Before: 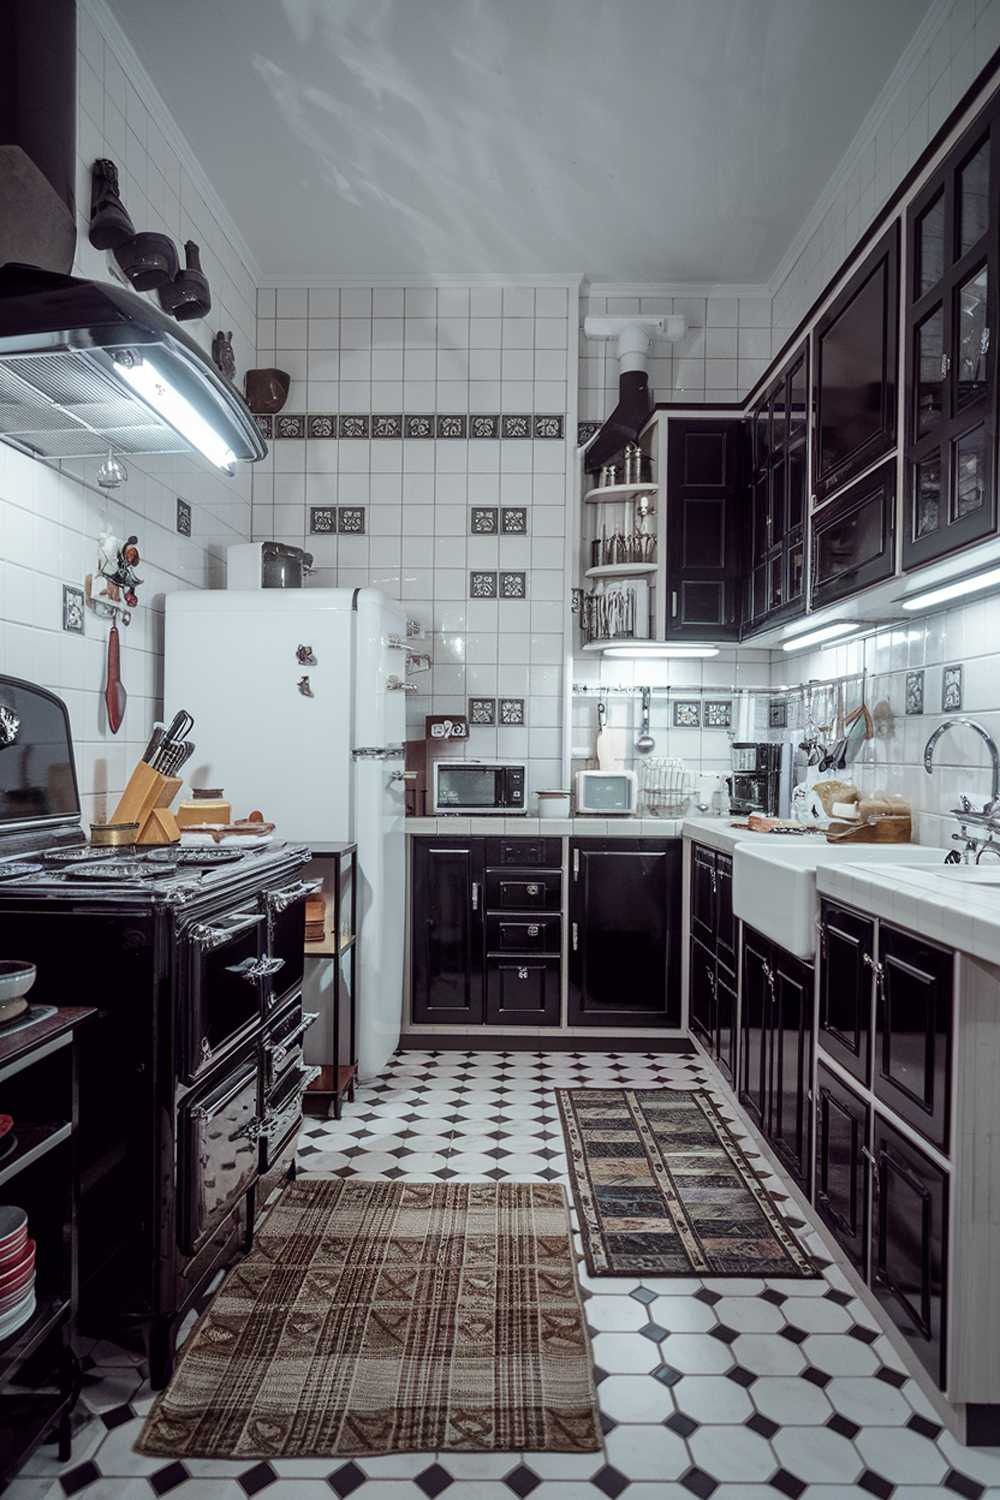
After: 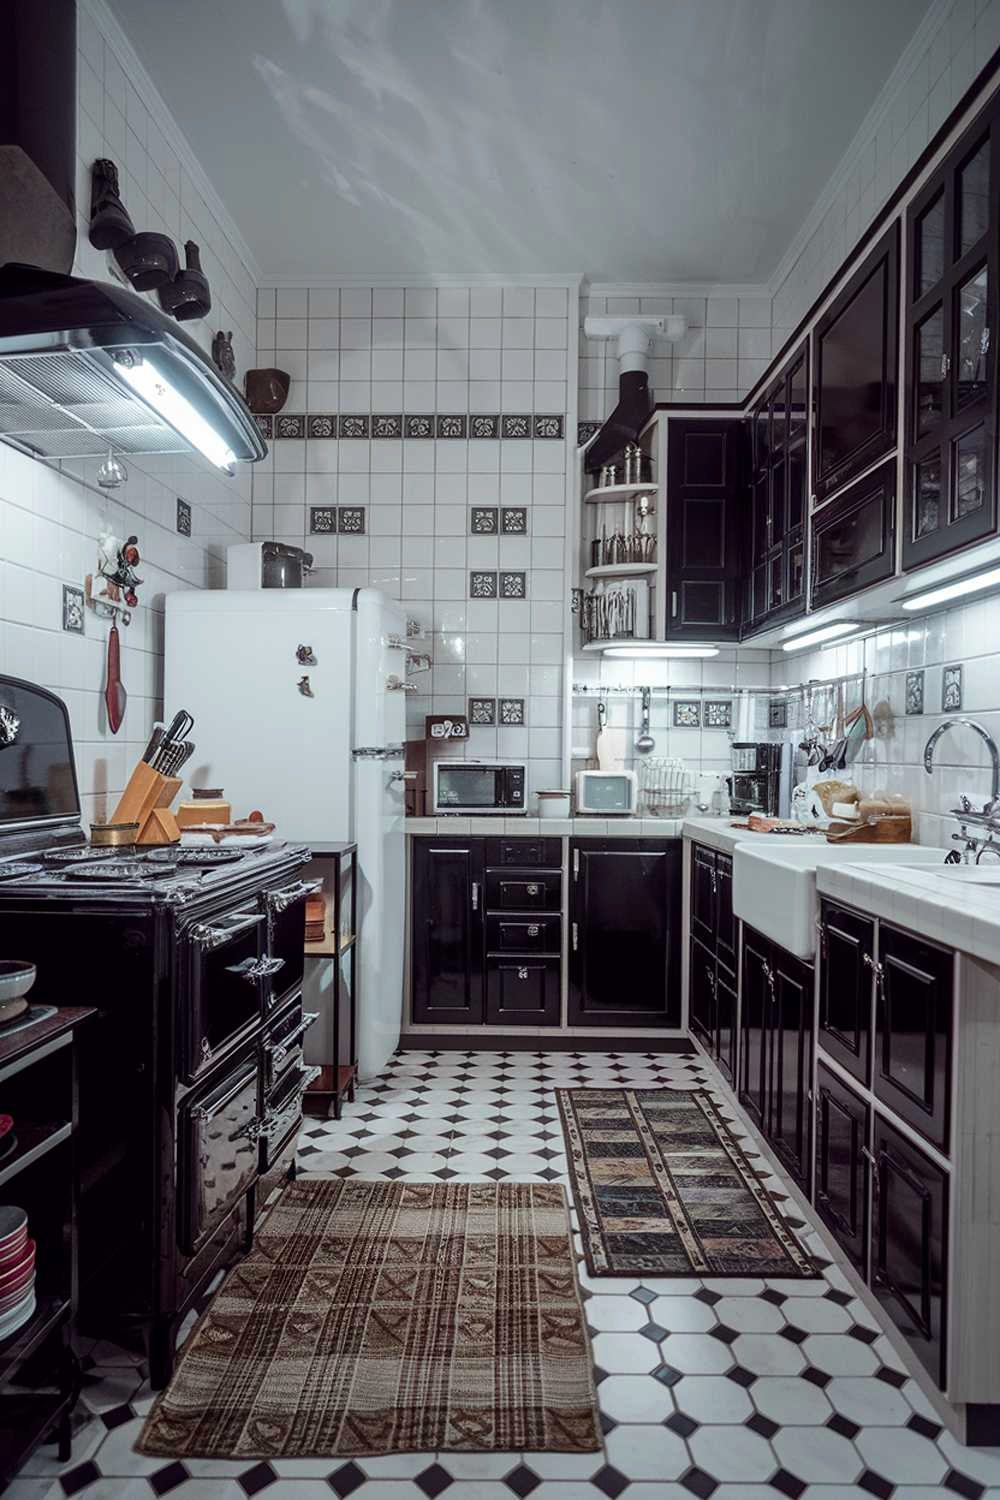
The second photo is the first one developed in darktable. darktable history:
contrast brightness saturation: contrast 0.03, brightness -0.038
color zones: curves: ch1 [(0.263, 0.53) (0.376, 0.287) (0.487, 0.512) (0.748, 0.547) (1, 0.513)]; ch2 [(0.262, 0.45) (0.751, 0.477)]
